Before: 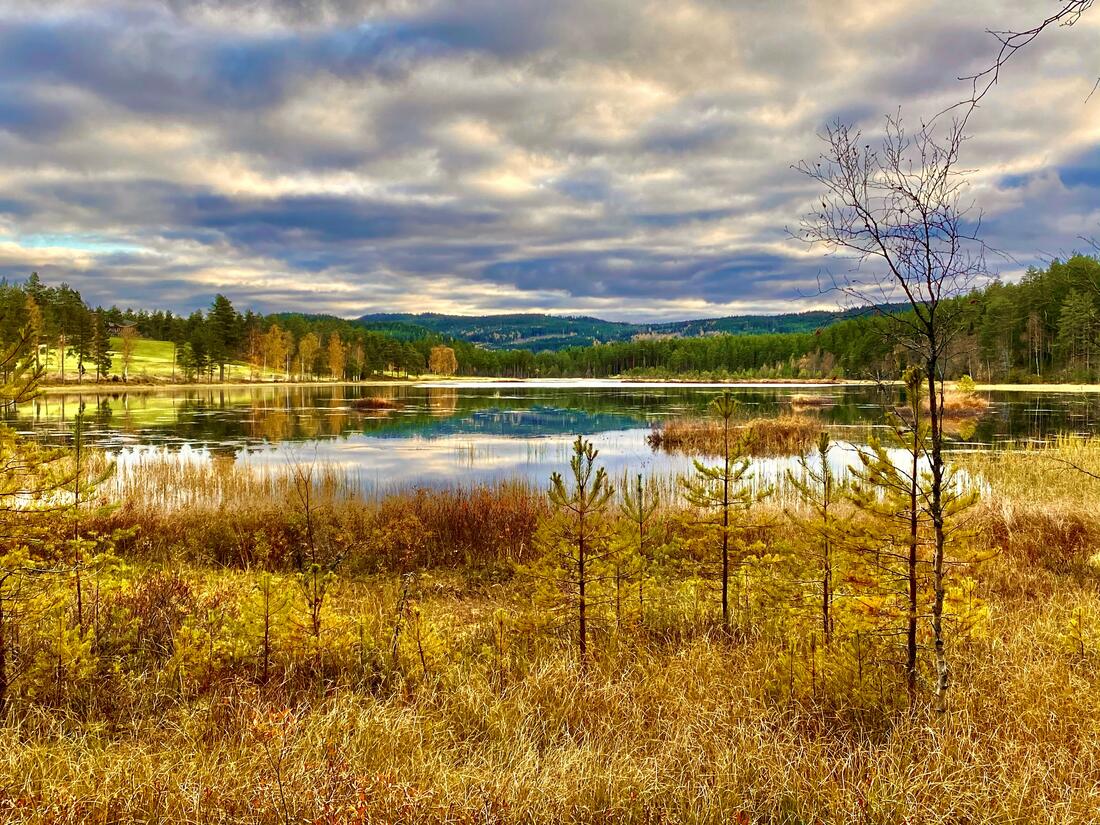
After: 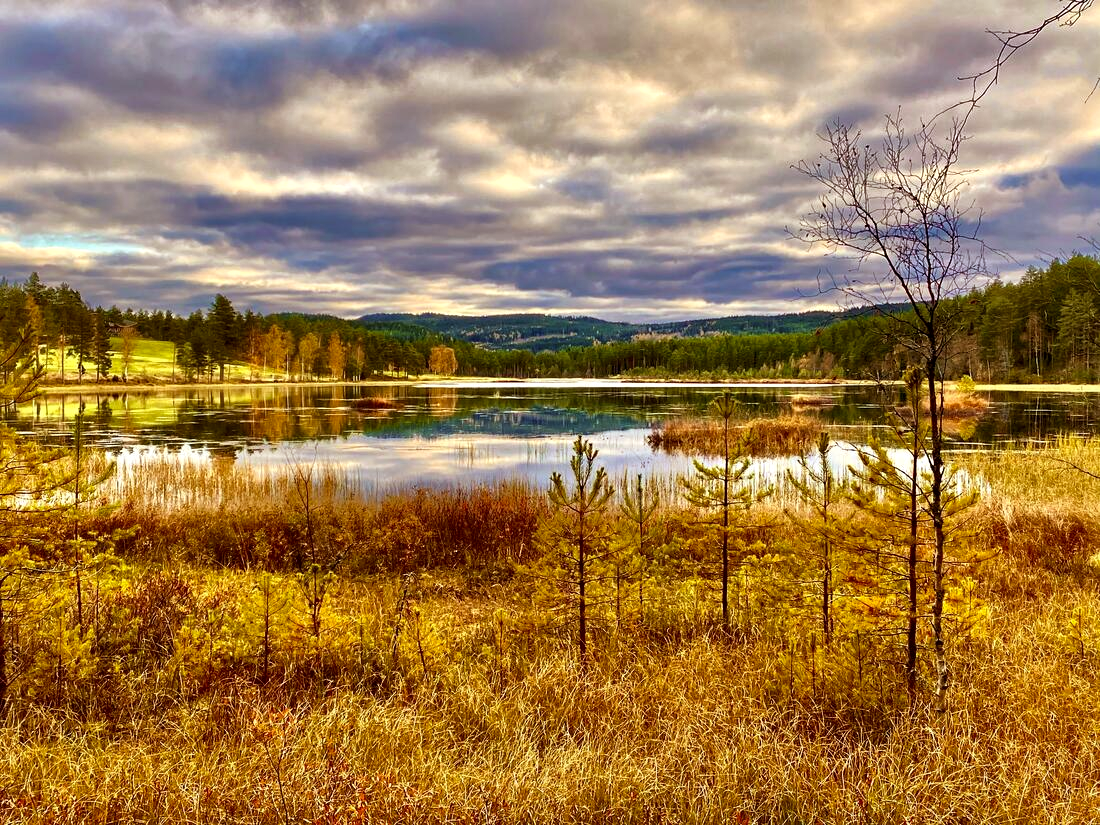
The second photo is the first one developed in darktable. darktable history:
local contrast: mode bilateral grid, contrast 20, coarseness 50, detail 140%, midtone range 0.2
rgb levels: mode RGB, independent channels, levels [[0, 0.5, 1], [0, 0.521, 1], [0, 0.536, 1]]
